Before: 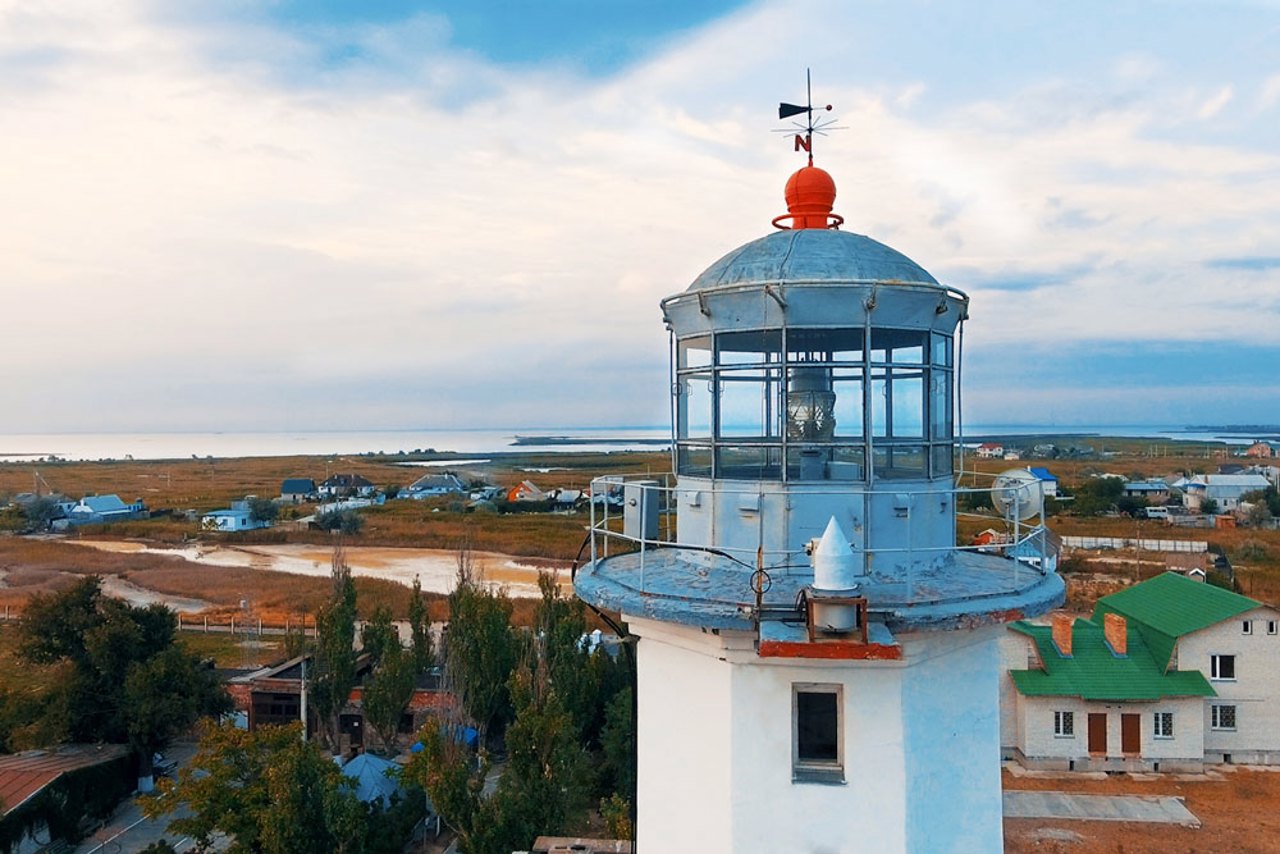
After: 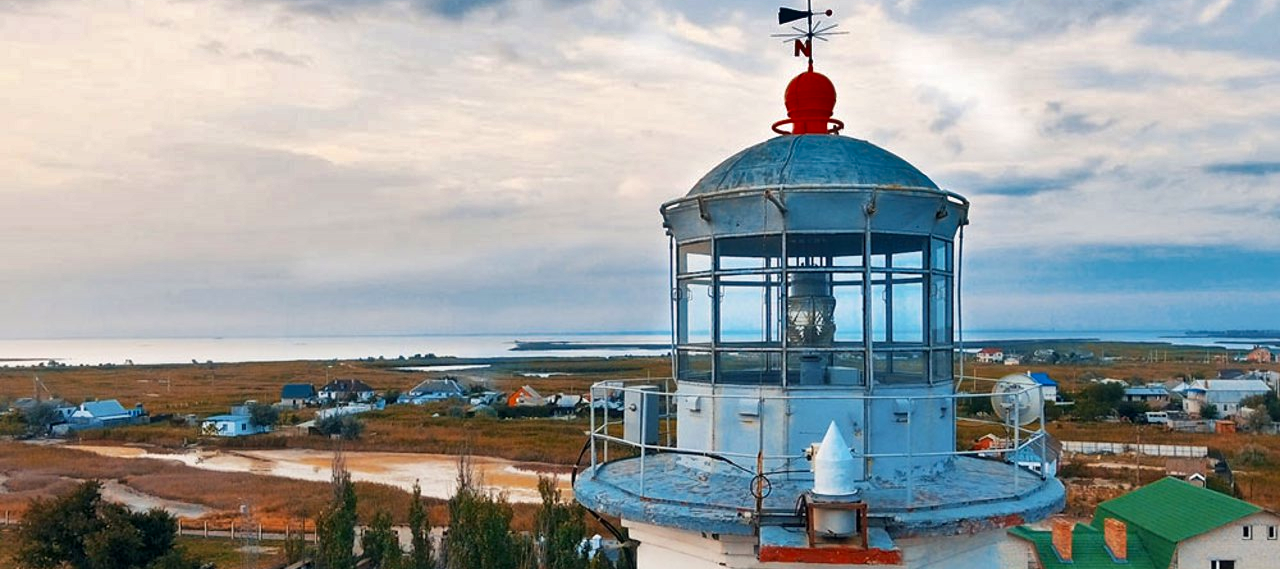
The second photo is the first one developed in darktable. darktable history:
crop: top 11.166%, bottom 22.168%
tone equalizer: on, module defaults
shadows and highlights: shadows 30.63, highlights -63.22, shadows color adjustment 98%, highlights color adjustment 58.61%, soften with gaussian
local contrast: mode bilateral grid, contrast 20, coarseness 50, detail 120%, midtone range 0.2
contrast brightness saturation: contrast 0.04, saturation 0.07
